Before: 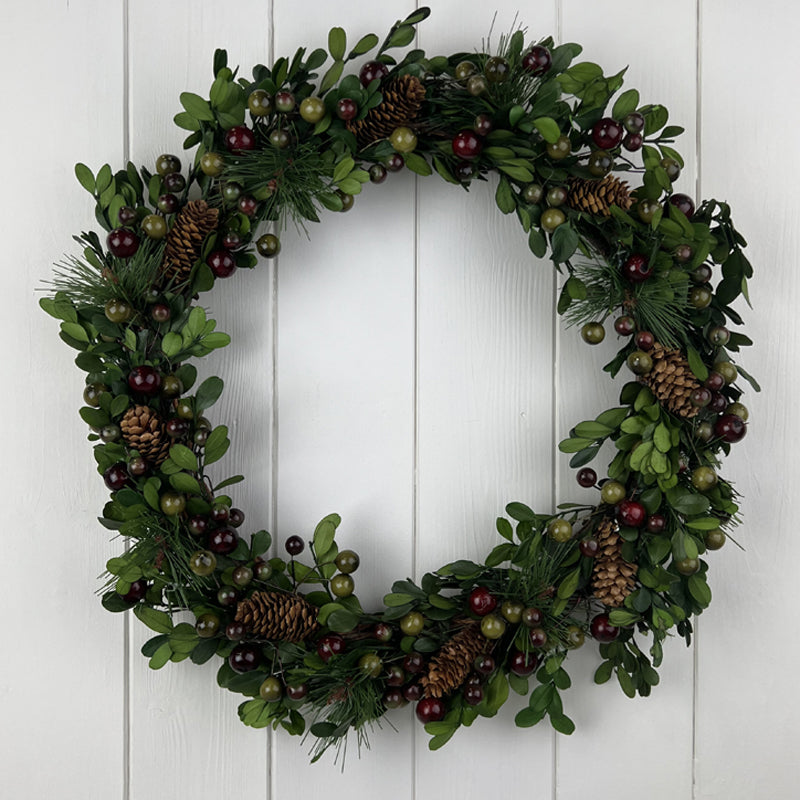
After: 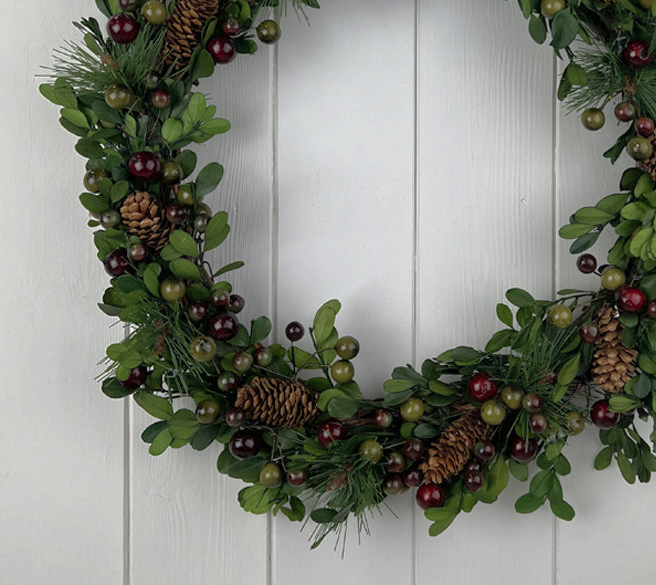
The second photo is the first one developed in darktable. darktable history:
crop: top 26.841%, right 17.98%
shadows and highlights: on, module defaults
